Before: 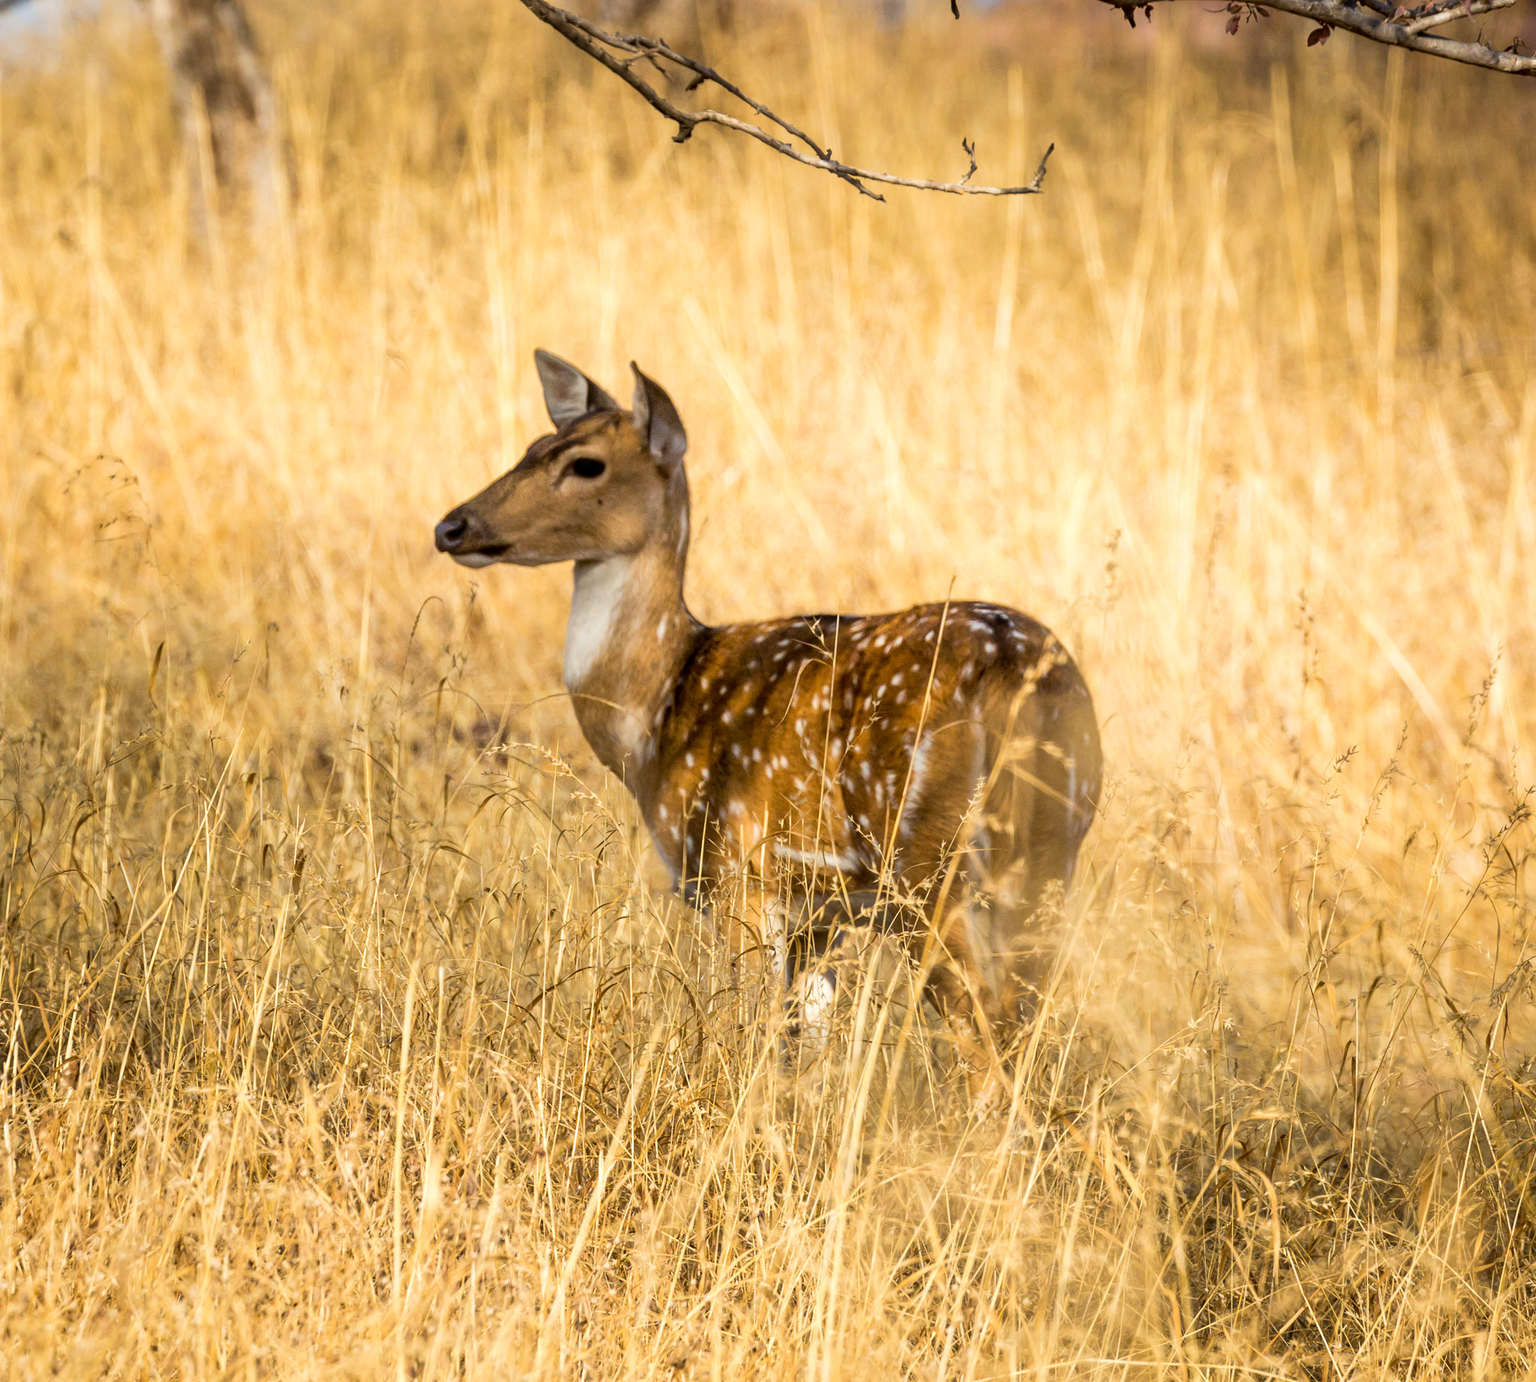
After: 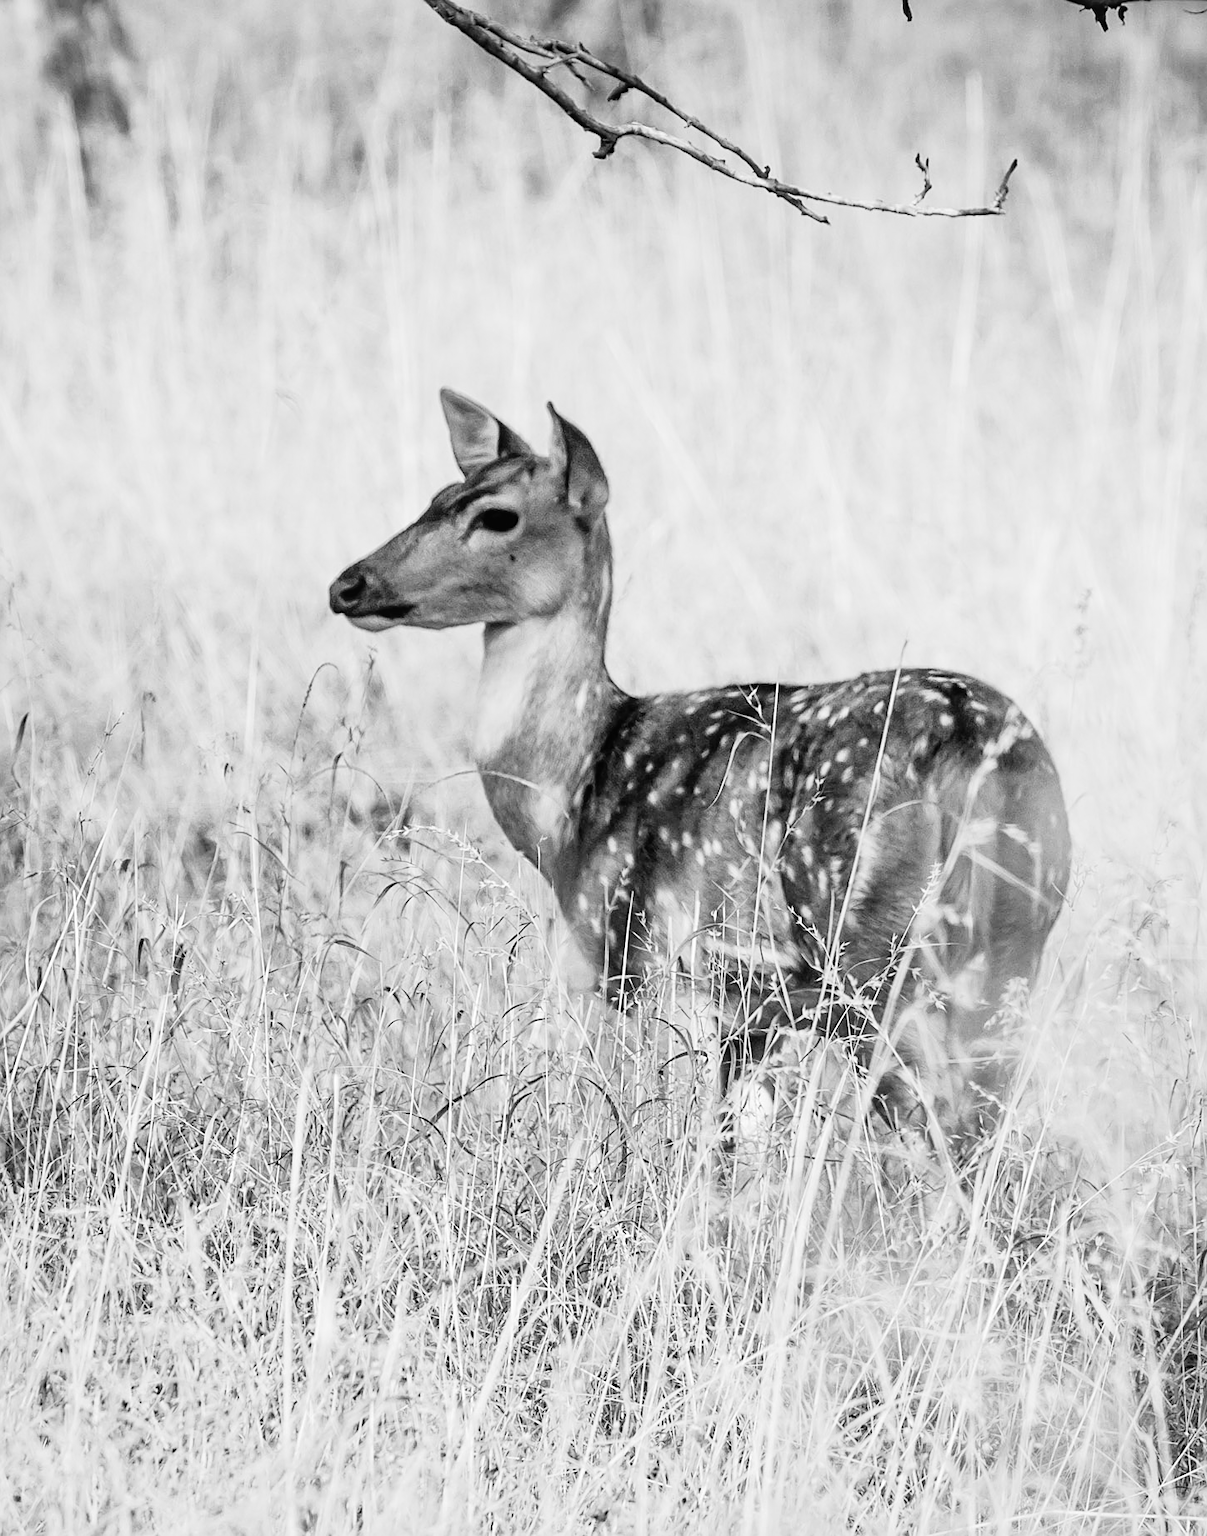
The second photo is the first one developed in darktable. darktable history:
sharpen: on, module defaults
tone curve: curves: ch0 [(0, 0.023) (0.113, 0.081) (0.204, 0.197) (0.498, 0.608) (0.709, 0.819) (0.984, 0.961)]; ch1 [(0, 0) (0.172, 0.123) (0.317, 0.272) (0.414, 0.382) (0.476, 0.479) (0.505, 0.501) (0.528, 0.54) (0.618, 0.647) (0.709, 0.764) (1, 1)]; ch2 [(0, 0) (0.411, 0.424) (0.492, 0.502) (0.521, 0.521) (0.55, 0.576) (0.686, 0.638) (1, 1)], color space Lab, independent channels, preserve colors none
local contrast: mode bilateral grid, contrast 20, coarseness 50, detail 120%, midtone range 0.2
crop and rotate: left 9.061%, right 20.142%
monochrome: a 32, b 64, size 2.3
